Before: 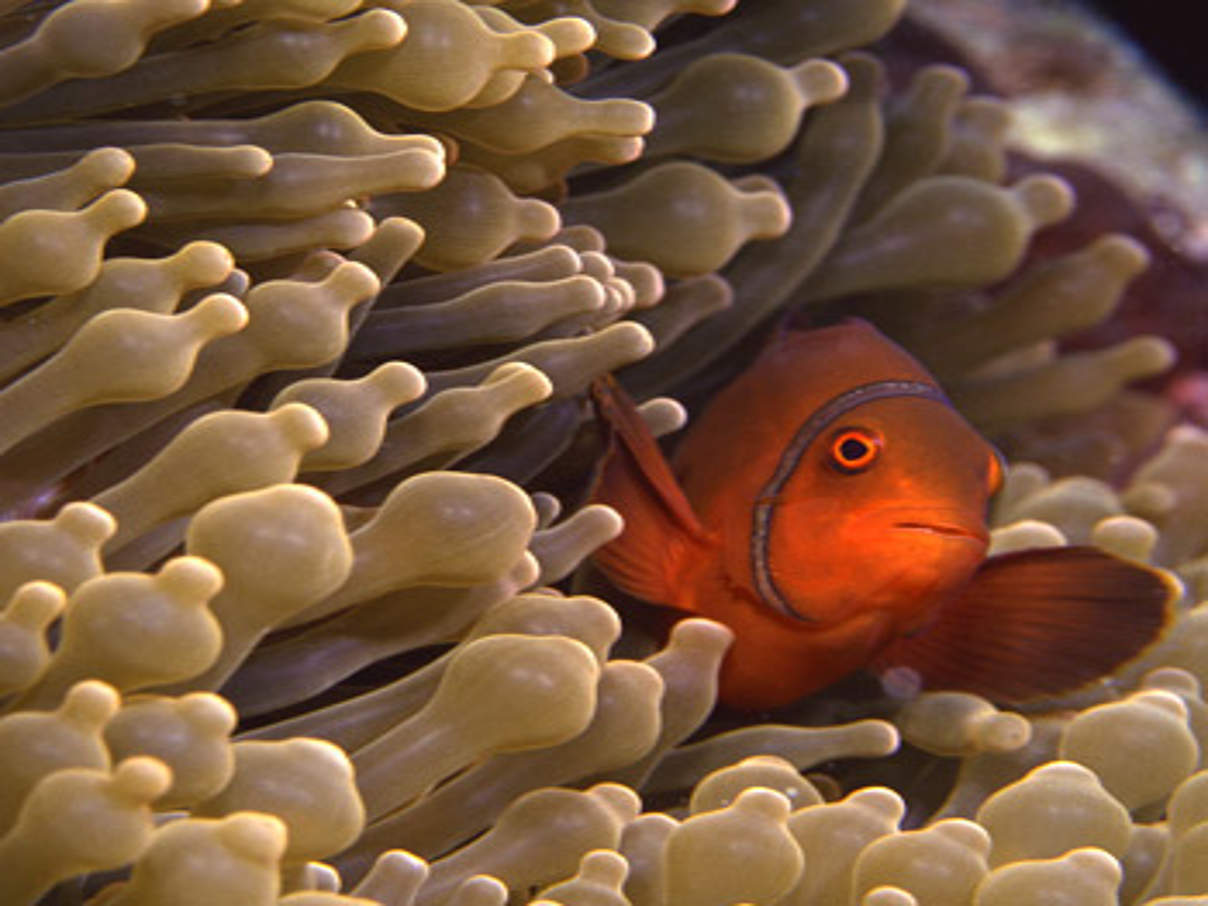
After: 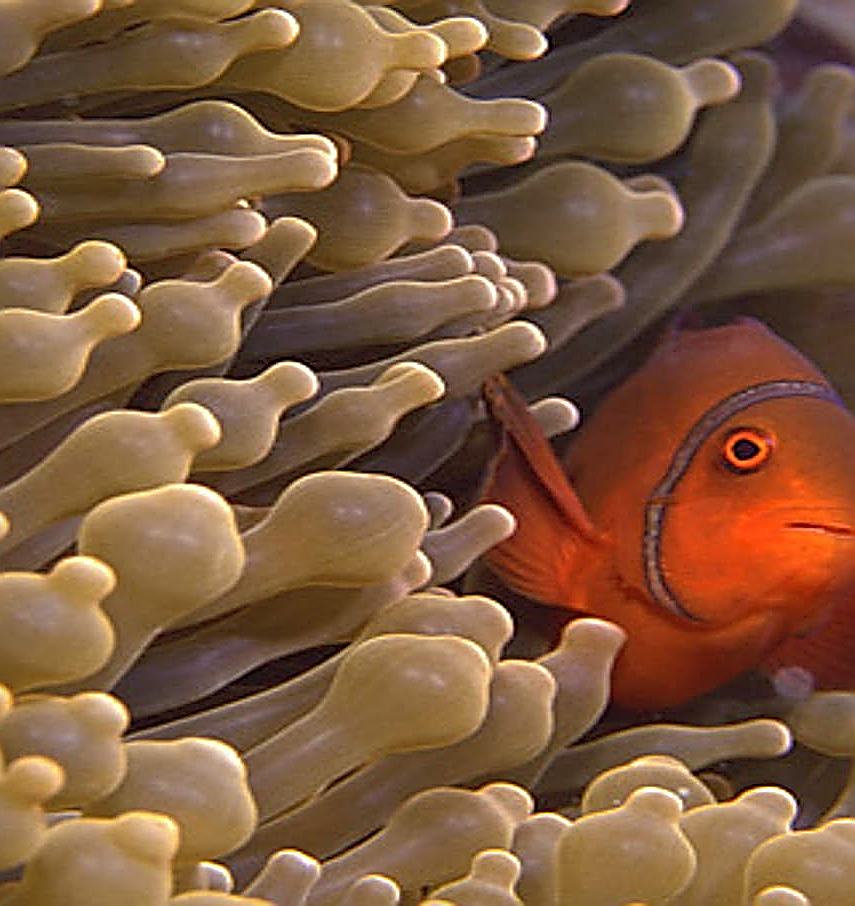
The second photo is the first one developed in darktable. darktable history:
crop and rotate: left 8.988%, right 20.155%
sharpen: amount 1.863
shadows and highlights: on, module defaults
